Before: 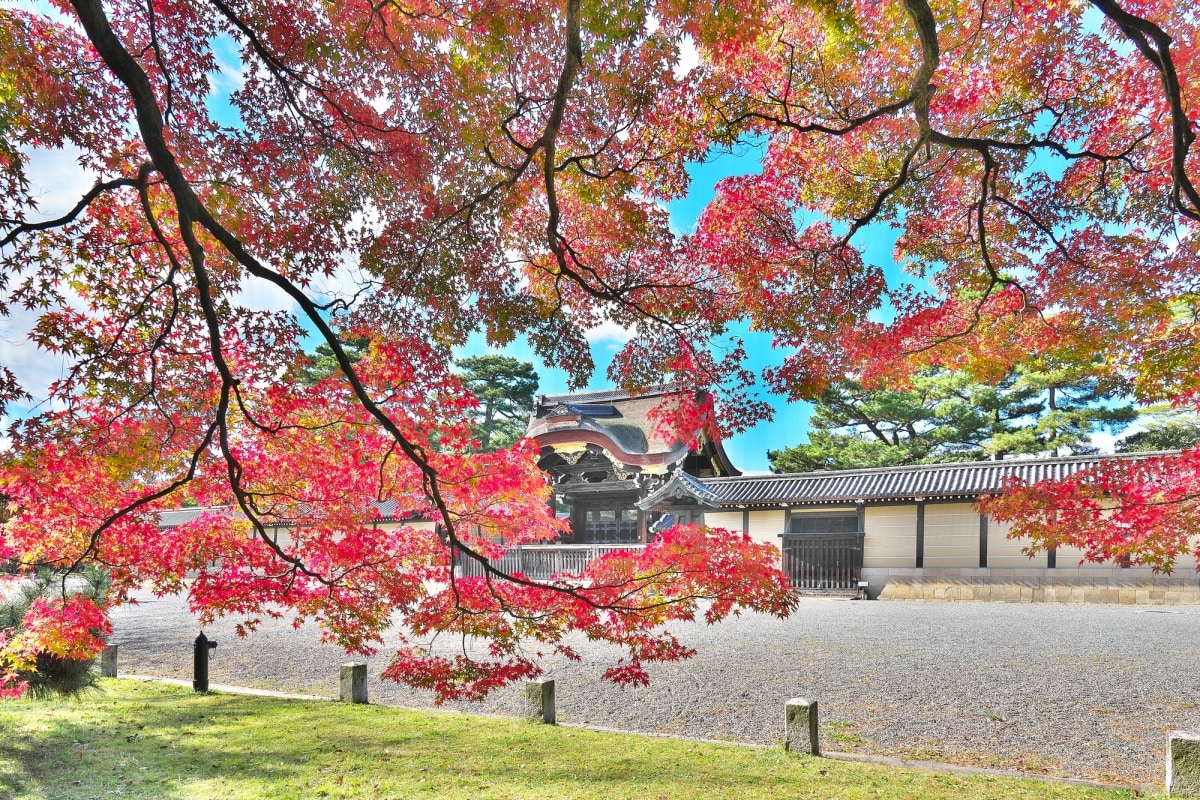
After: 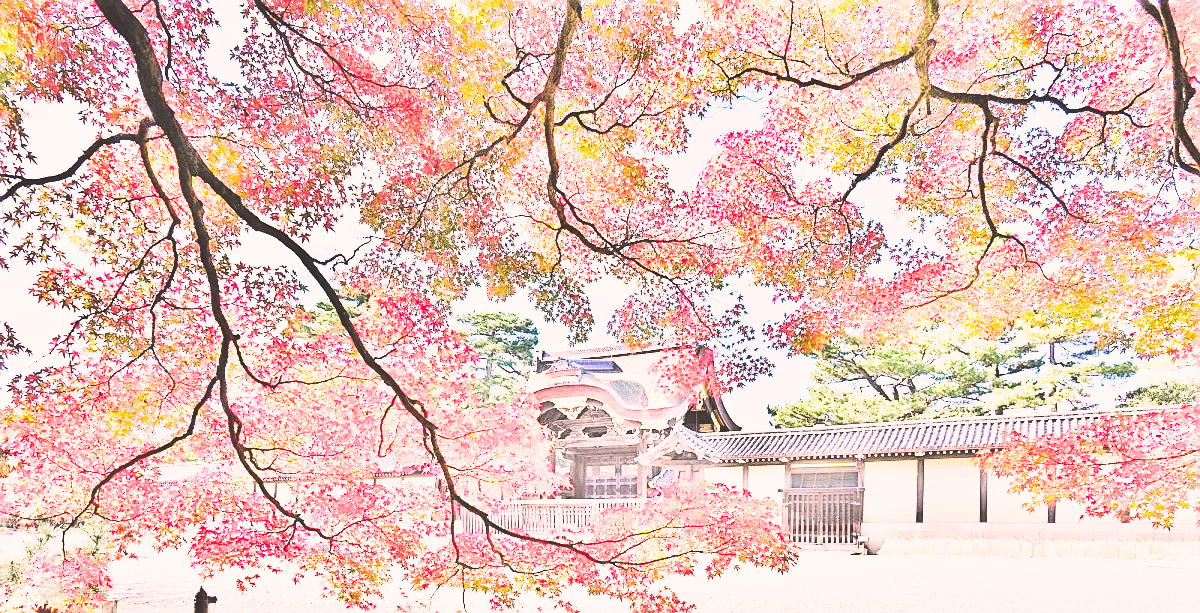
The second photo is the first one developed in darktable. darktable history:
velvia: on, module defaults
filmic rgb: black relative exposure -5 EV, hardness 2.88, contrast 1.3, highlights saturation mix -30%
sharpen: on, module defaults
exposure: black level correction 0, exposure 1.975 EV, compensate exposure bias true, compensate highlight preservation false
crop: top 5.667%, bottom 17.637%
tone curve: curves: ch0 [(0, 0) (0.003, 0.203) (0.011, 0.203) (0.025, 0.21) (0.044, 0.22) (0.069, 0.231) (0.1, 0.243) (0.136, 0.255) (0.177, 0.277) (0.224, 0.305) (0.277, 0.346) (0.335, 0.412) (0.399, 0.492) (0.468, 0.571) (0.543, 0.658) (0.623, 0.75) (0.709, 0.837) (0.801, 0.905) (0.898, 0.955) (1, 1)], preserve colors none
color correction: highlights a* 12.23, highlights b* 5.41
